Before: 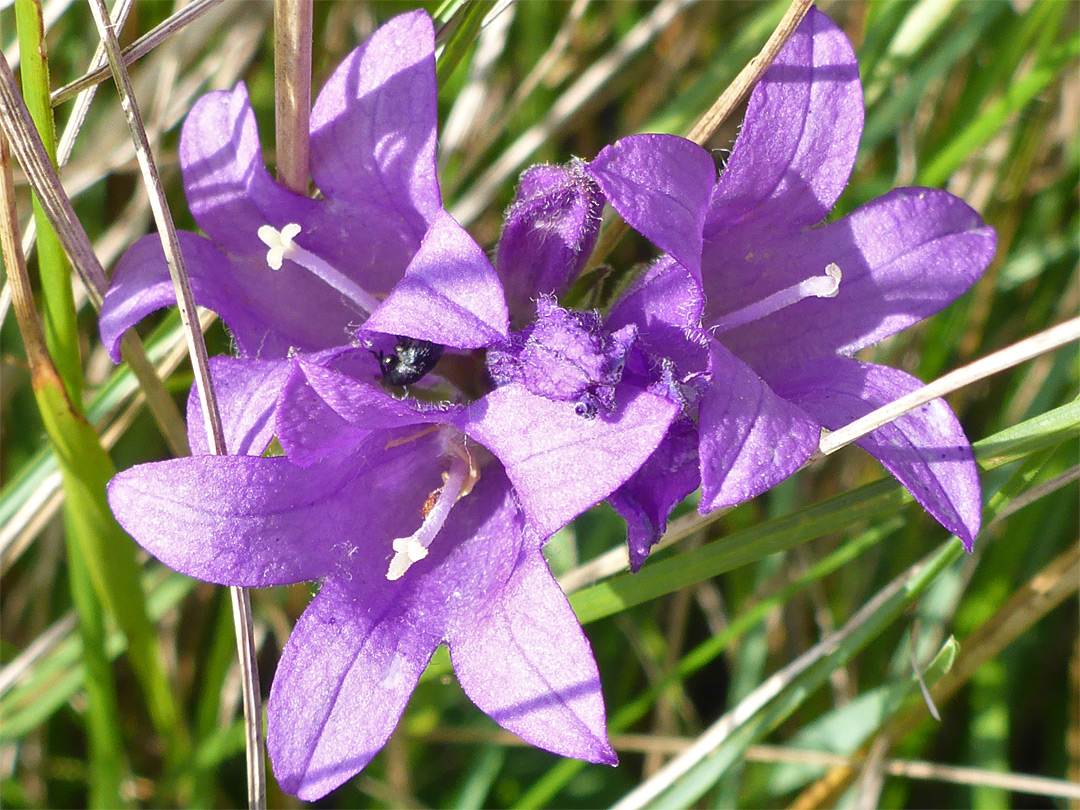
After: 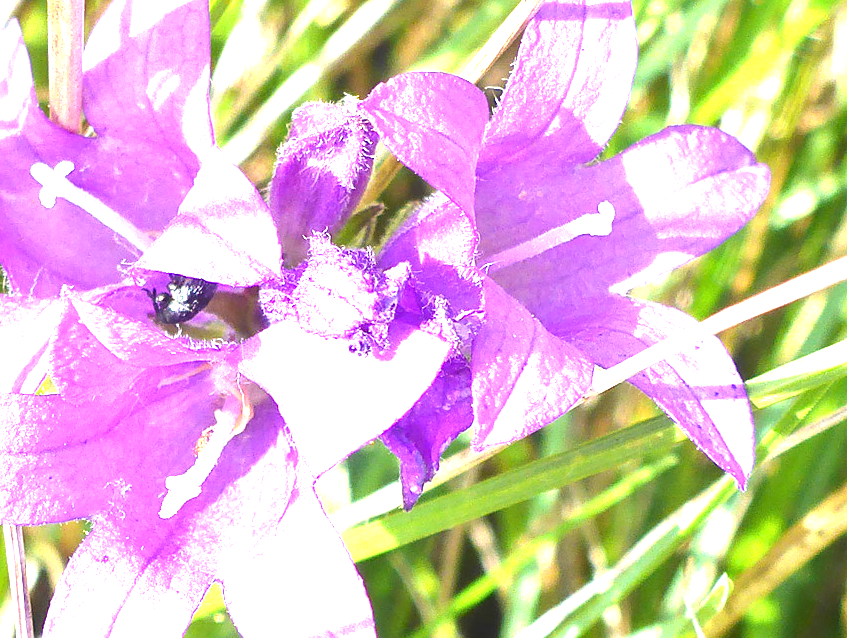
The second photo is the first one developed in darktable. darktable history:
exposure: black level correction 0, exposure 2.136 EV, compensate highlight preservation false
crop and rotate: left 21.051%, top 7.726%, right 0.472%, bottom 13.391%
sharpen: amount 0.21
